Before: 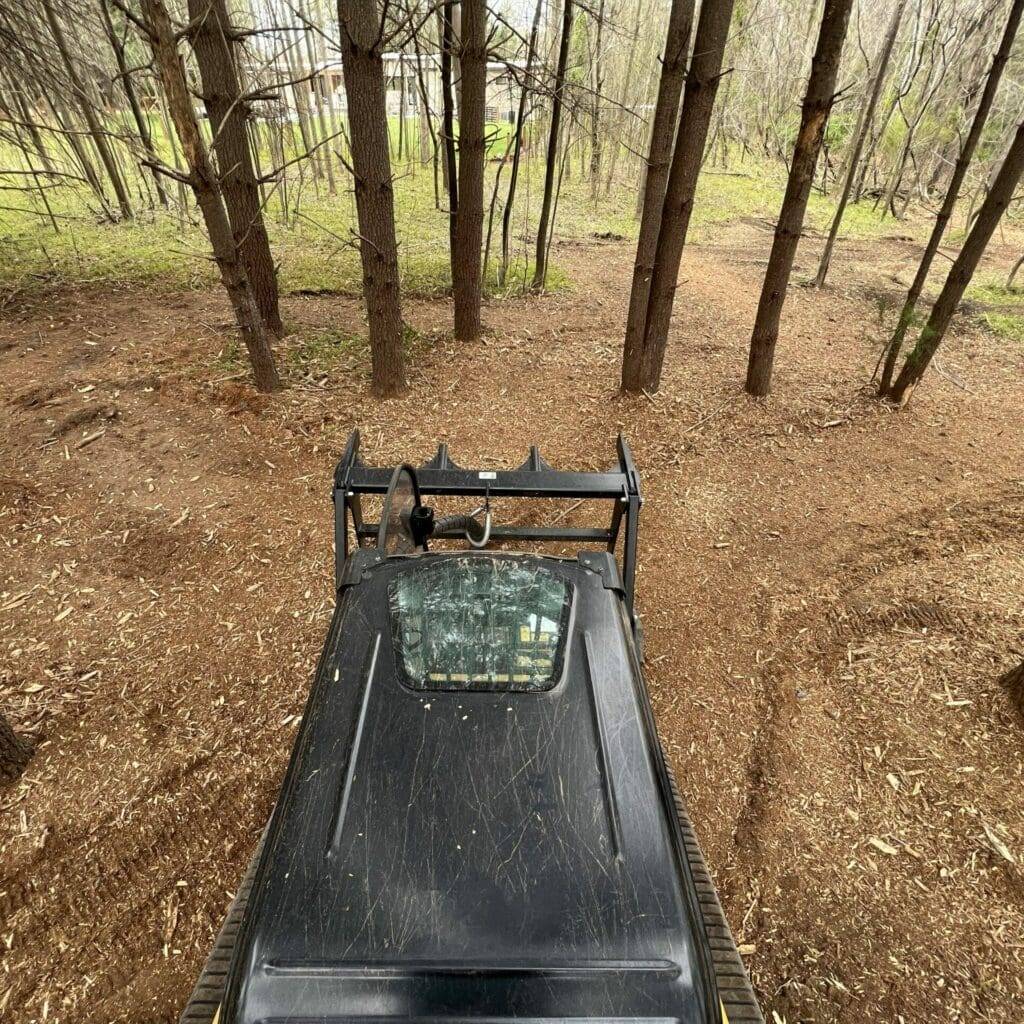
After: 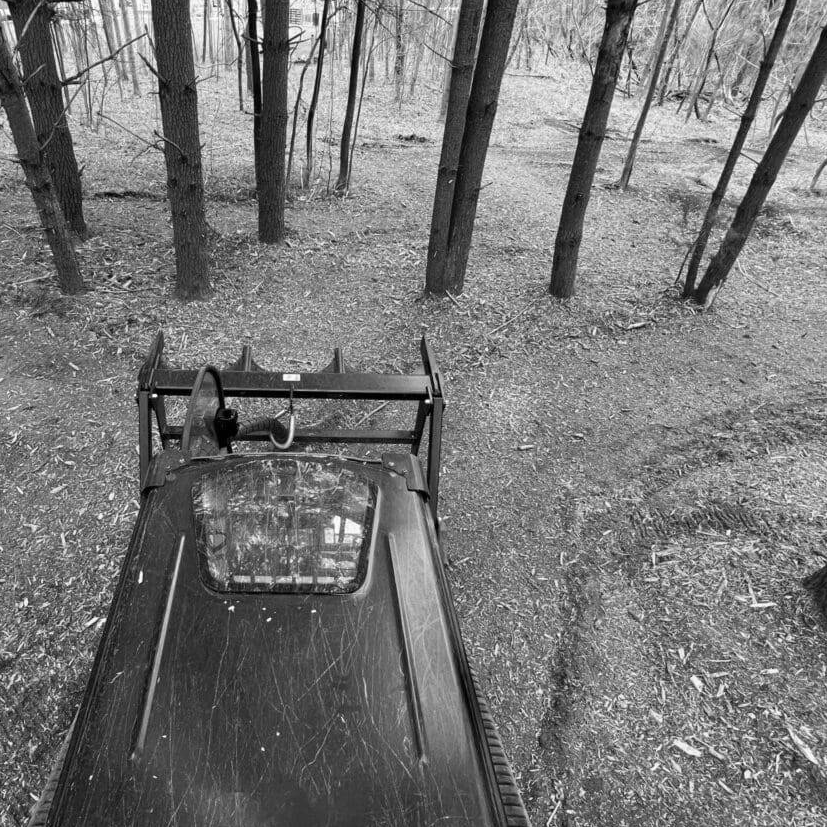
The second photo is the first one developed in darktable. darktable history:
monochrome: on, module defaults
crop: left 19.159%, top 9.58%, bottom 9.58%
